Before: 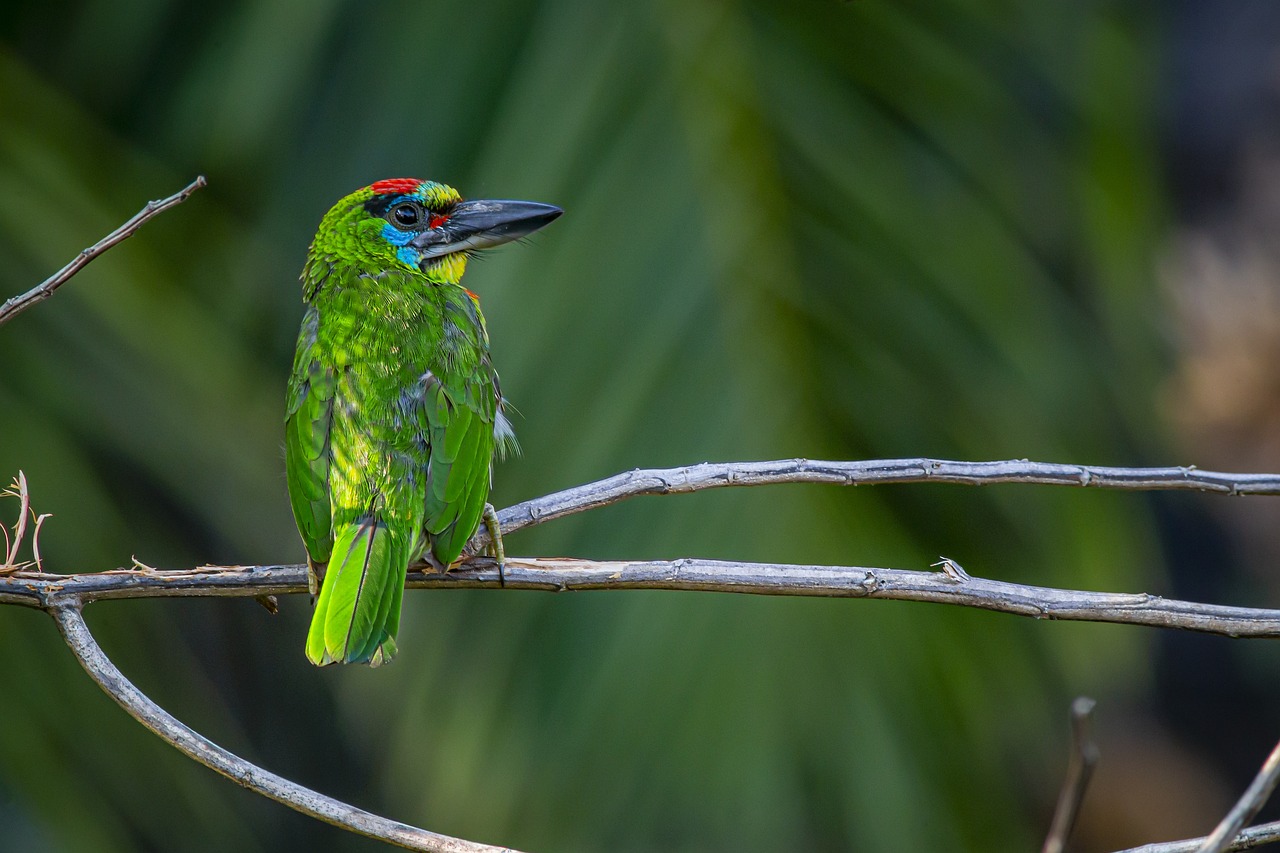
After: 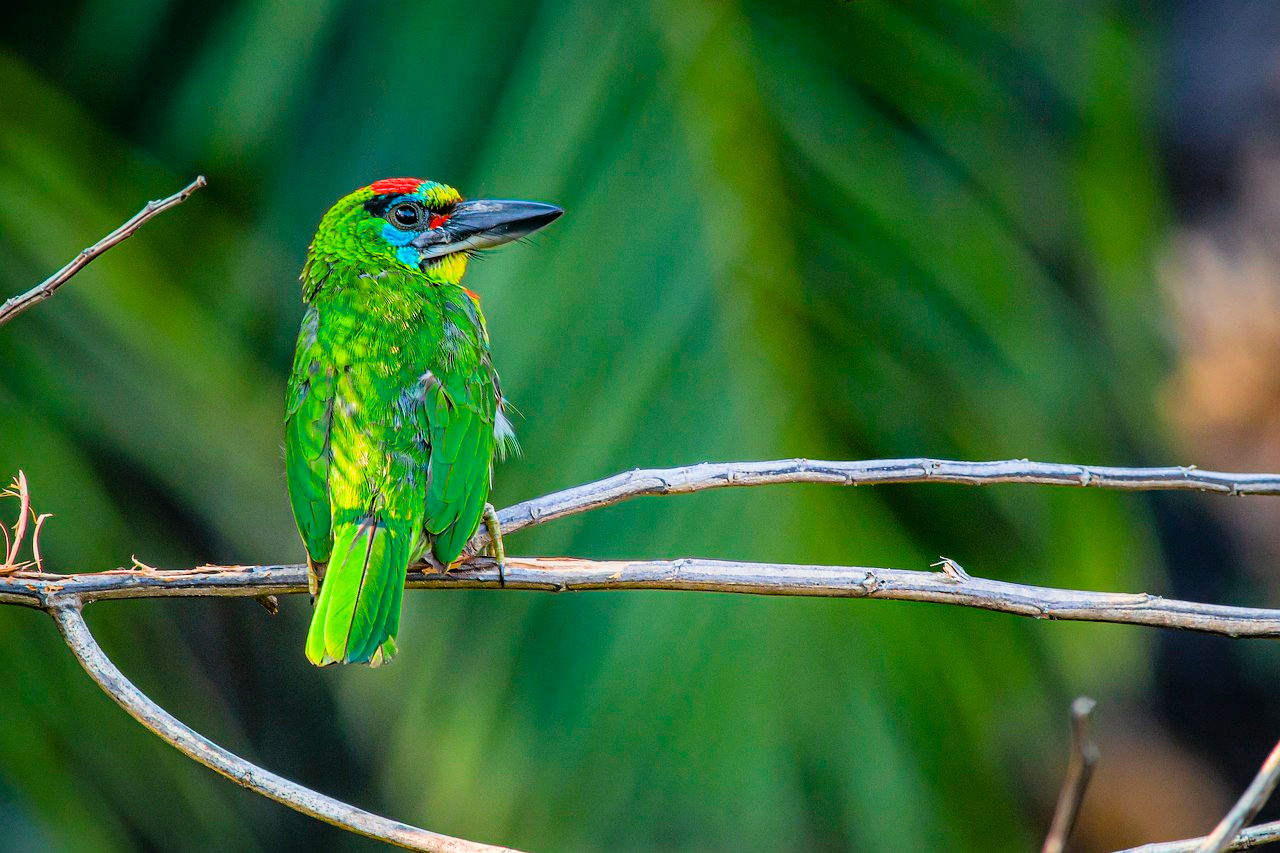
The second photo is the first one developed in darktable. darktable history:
exposure: black level correction -0.002, exposure 0.531 EV, compensate exposure bias true, compensate highlight preservation false
filmic rgb: black relative exposure -7.65 EV, white relative exposure 4.56 EV, hardness 3.61, color science v6 (2022)
color balance rgb: highlights gain › chroma 2.97%, highlights gain › hue 76.69°, linear chroma grading › global chroma 9.067%, perceptual saturation grading › global saturation 0.033%, perceptual brilliance grading › global brilliance 17.744%
